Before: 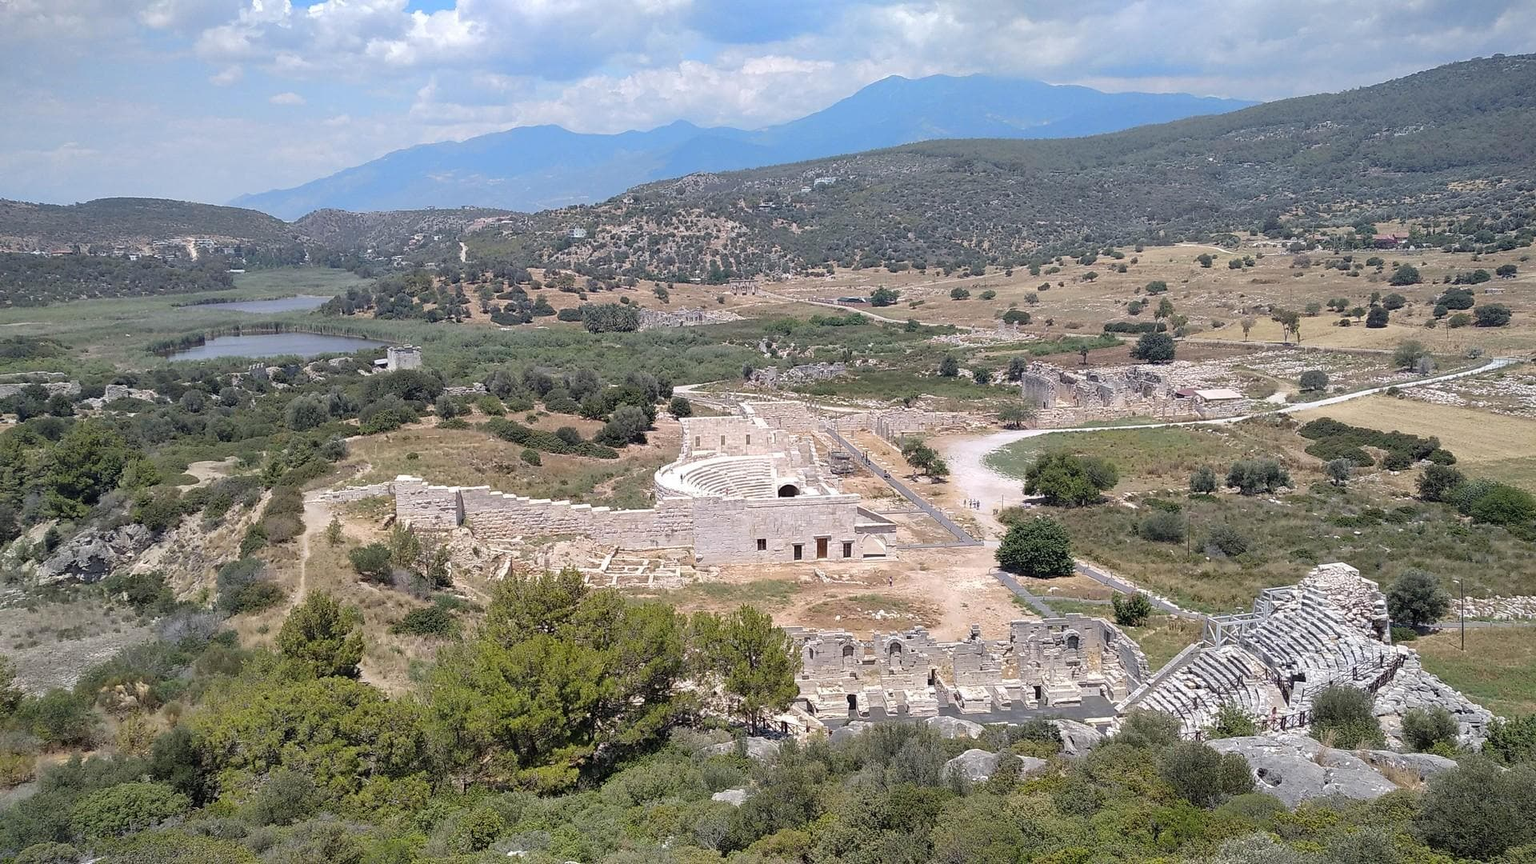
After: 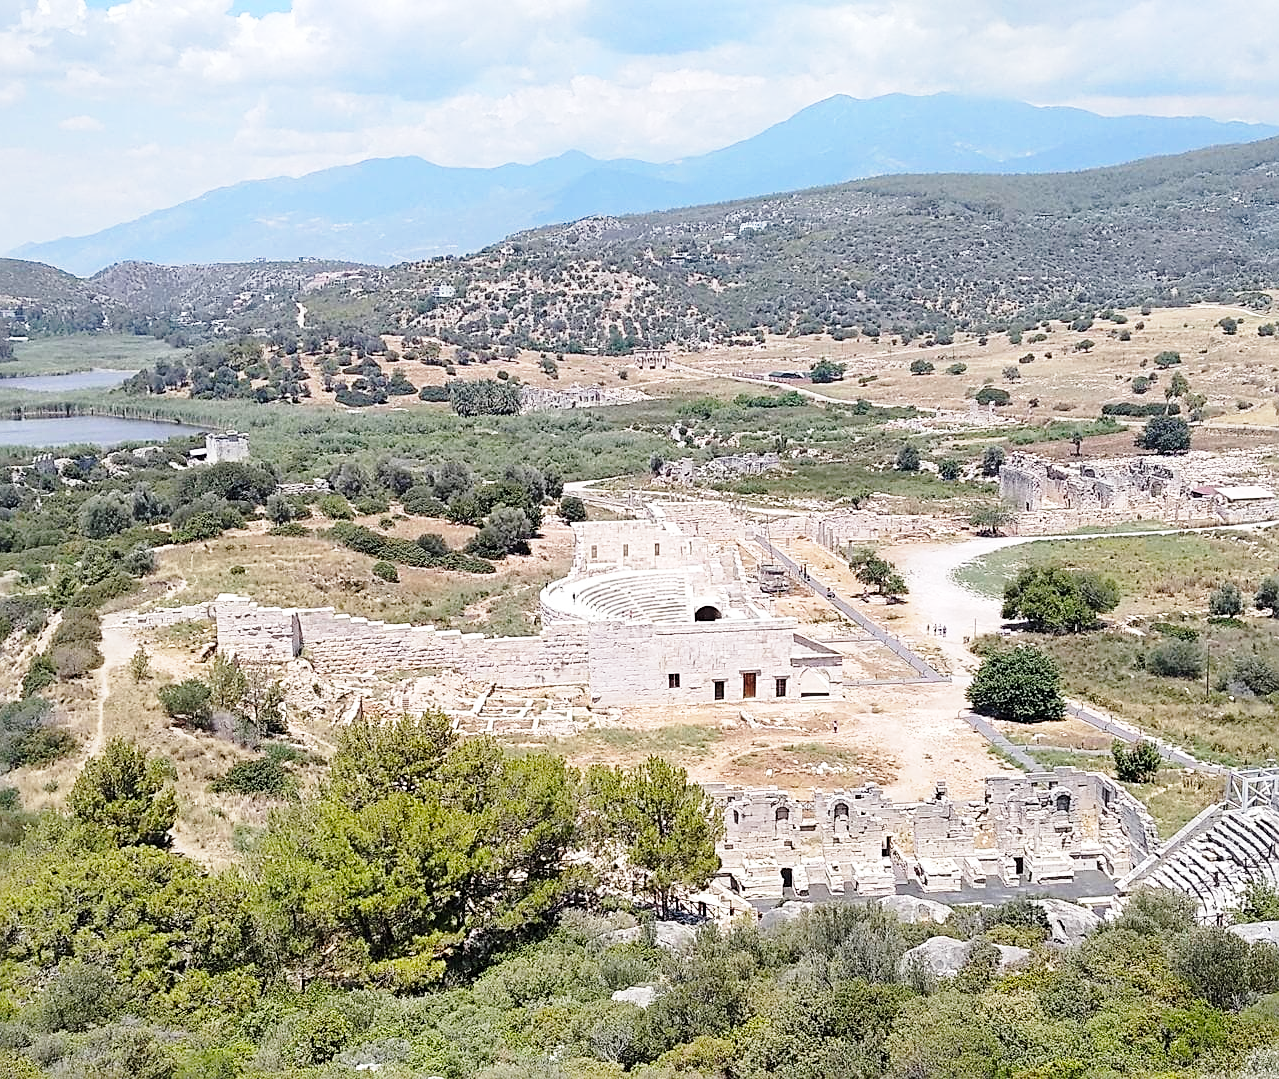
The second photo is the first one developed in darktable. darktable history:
sharpen: radius 2.733
base curve: curves: ch0 [(0, 0) (0.028, 0.03) (0.121, 0.232) (0.46, 0.748) (0.859, 0.968) (1, 1)], preserve colors none
crop and rotate: left 14.489%, right 18.891%
